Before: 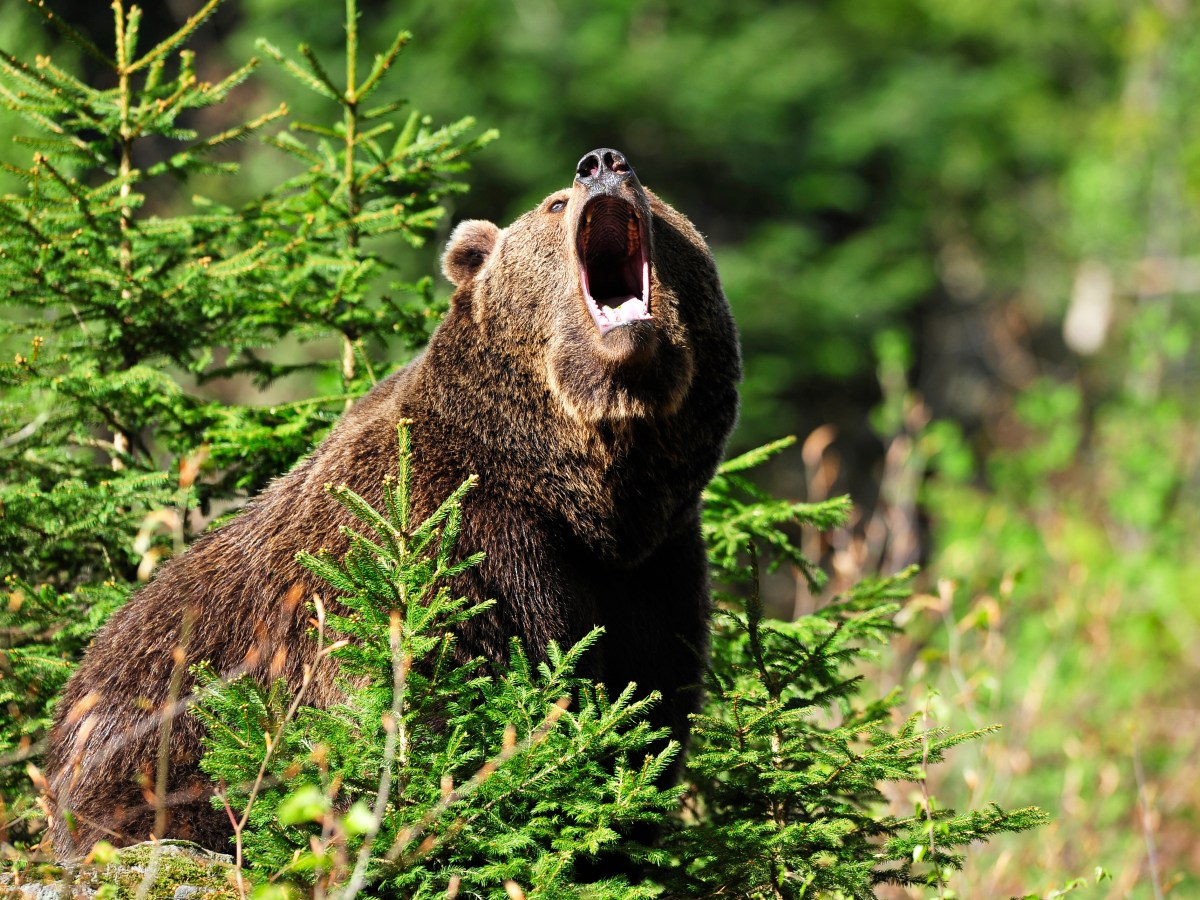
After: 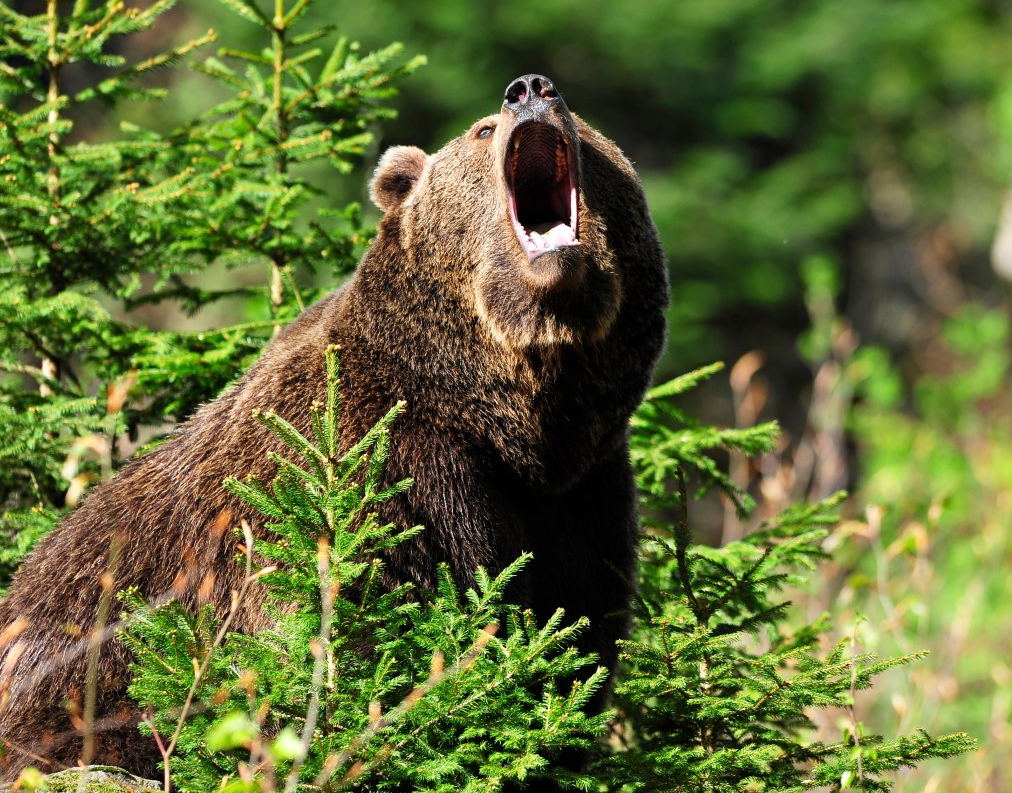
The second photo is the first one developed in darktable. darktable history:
exposure: compensate exposure bias true, compensate highlight preservation false
crop: left 6.066%, top 8.296%, right 9.549%, bottom 3.574%
